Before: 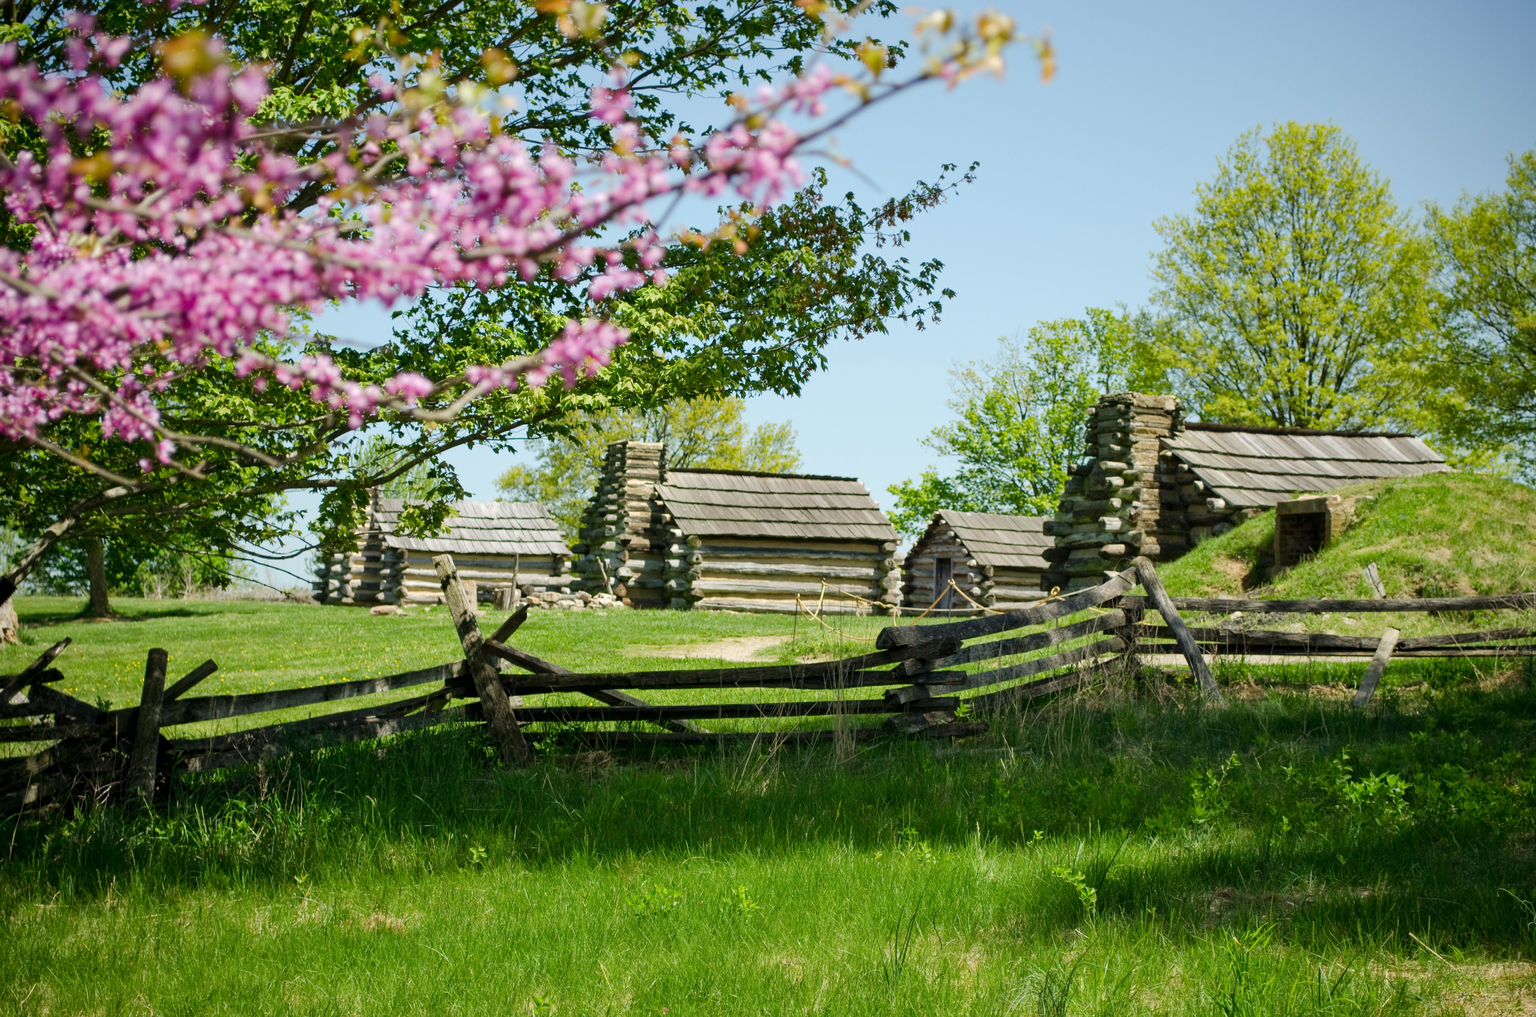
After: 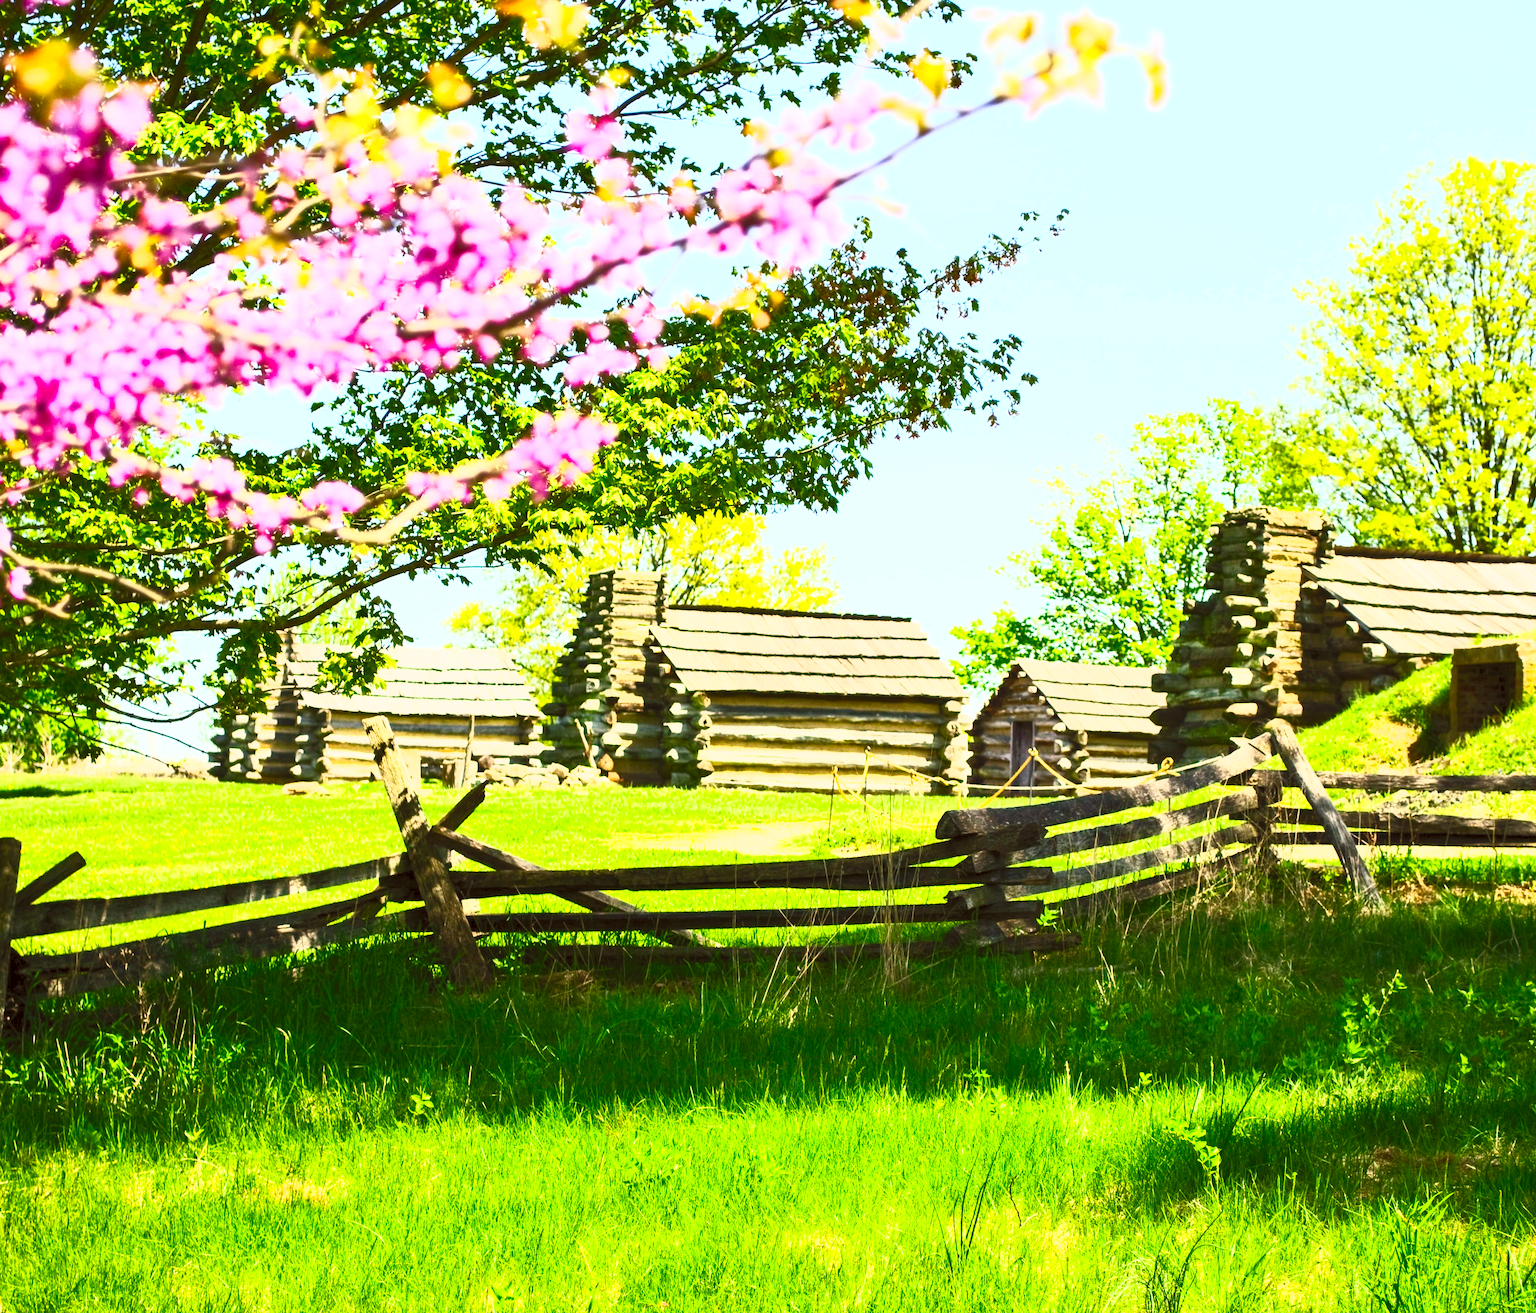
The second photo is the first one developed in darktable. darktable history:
crop: left 9.88%, right 12.664%
tone curve: curves: ch0 [(0, 0) (0.003, 0.014) (0.011, 0.019) (0.025, 0.029) (0.044, 0.047) (0.069, 0.071) (0.1, 0.101) (0.136, 0.131) (0.177, 0.166) (0.224, 0.212) (0.277, 0.263) (0.335, 0.32) (0.399, 0.387) (0.468, 0.459) (0.543, 0.541) (0.623, 0.626) (0.709, 0.717) (0.801, 0.813) (0.898, 0.909) (1, 1)], preserve colors none
contrast brightness saturation: contrast 1, brightness 1, saturation 1
color correction: highlights a* 6.27, highlights b* 8.19, shadows a* 5.94, shadows b* 7.23, saturation 0.9
